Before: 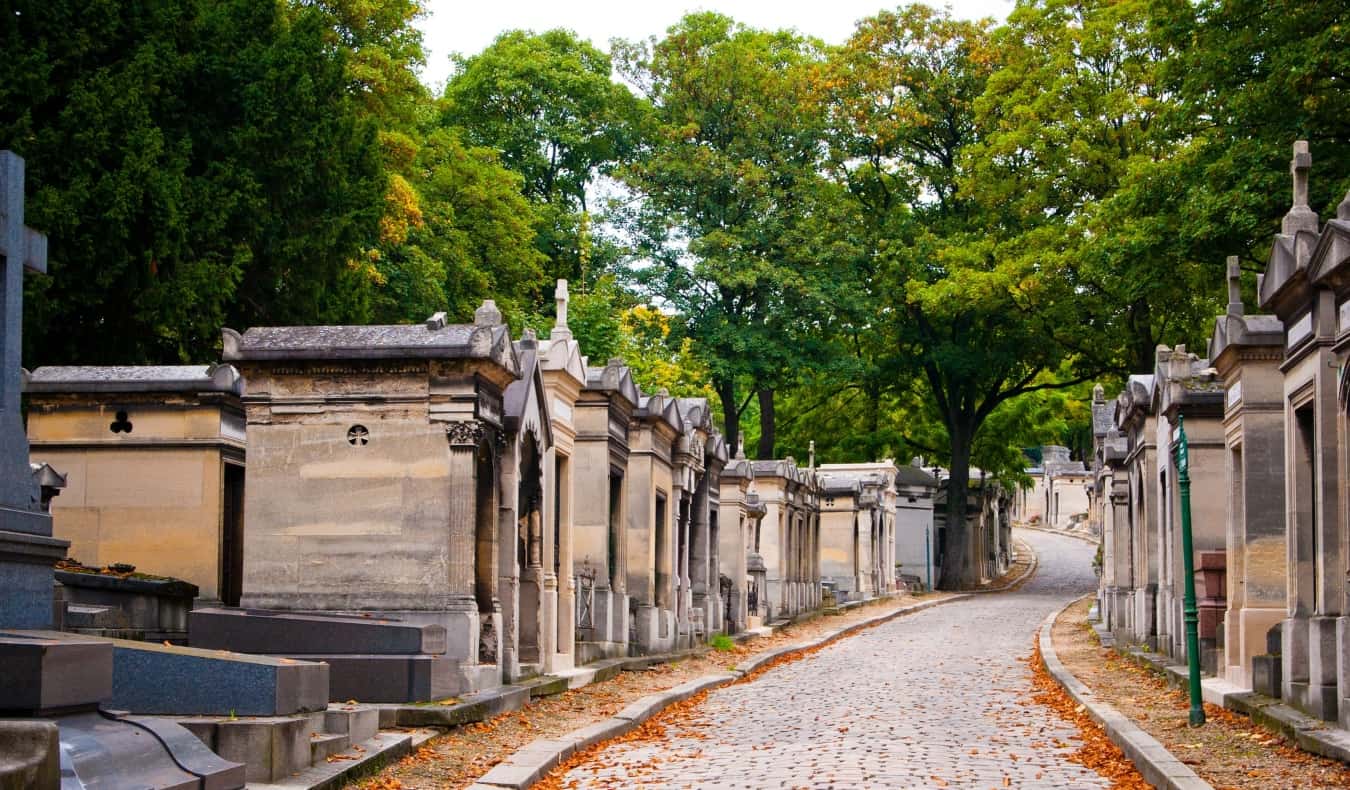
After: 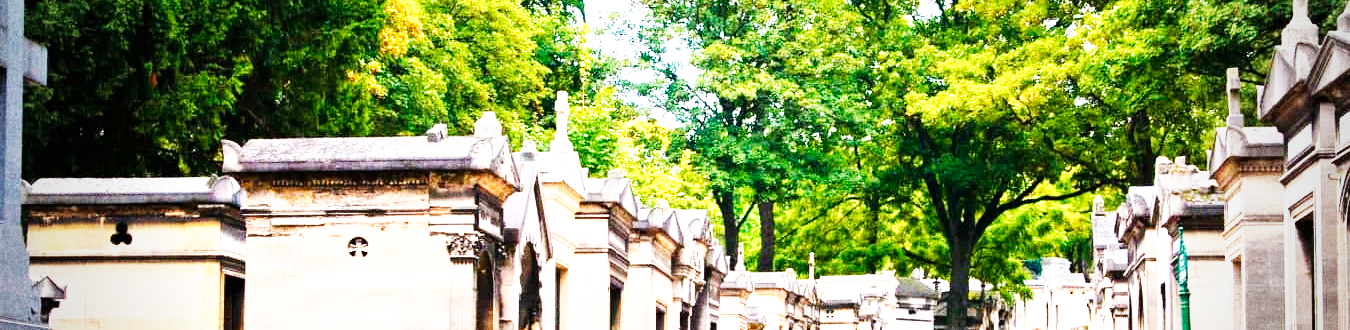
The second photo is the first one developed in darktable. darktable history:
exposure: exposure 1.223 EV, compensate highlight preservation false
crop and rotate: top 23.84%, bottom 34.294%
base curve: curves: ch0 [(0, 0) (0.007, 0.004) (0.027, 0.03) (0.046, 0.07) (0.207, 0.54) (0.442, 0.872) (0.673, 0.972) (1, 1)], preserve colors none
vignetting: fall-off start 71.74%
grain: coarseness 0.09 ISO, strength 40%
